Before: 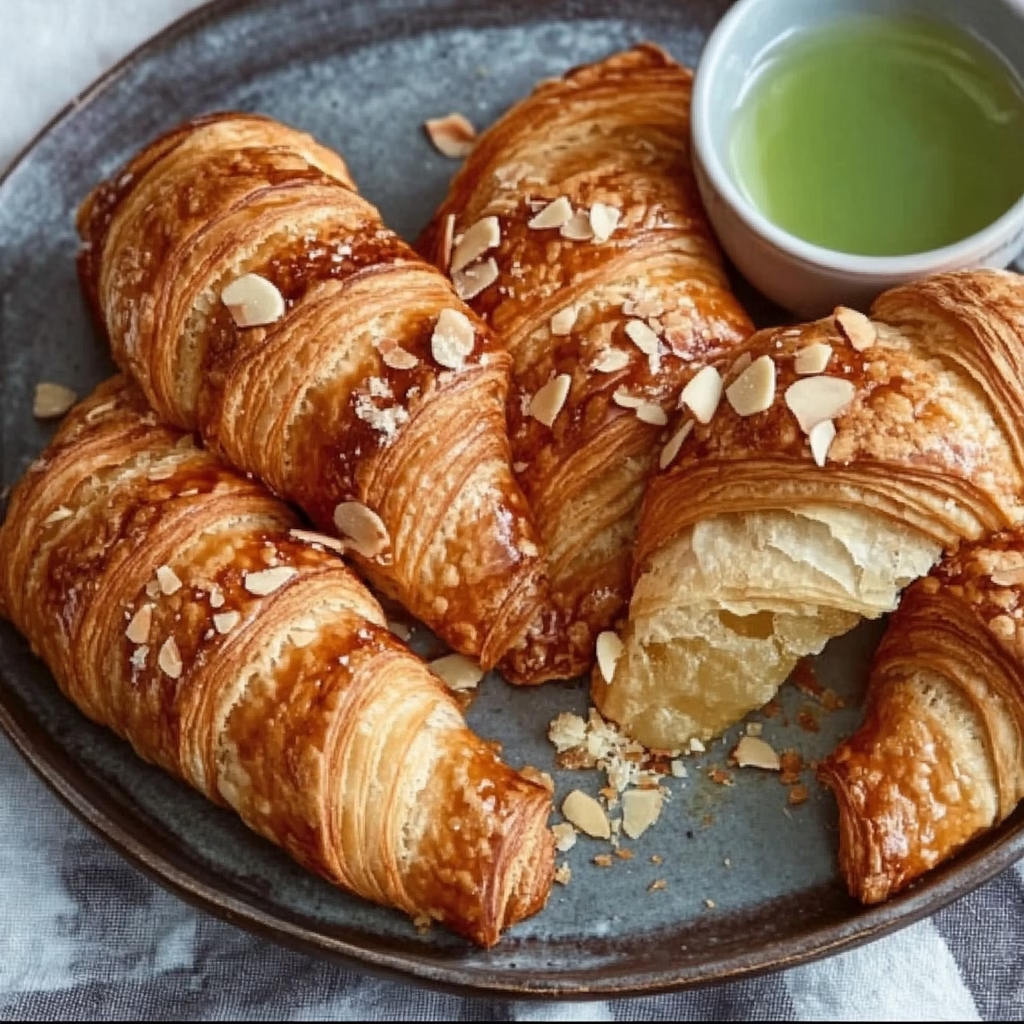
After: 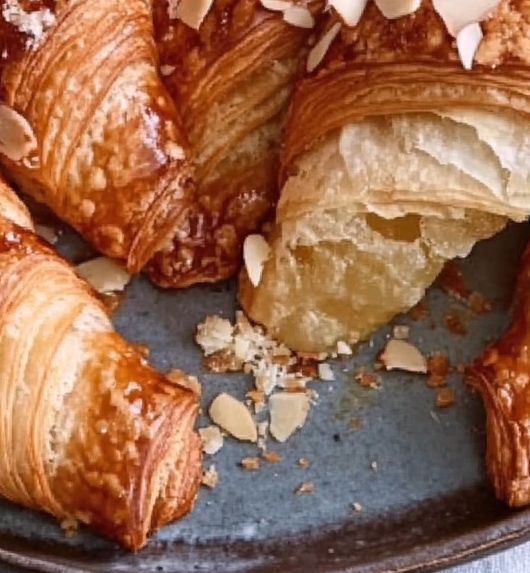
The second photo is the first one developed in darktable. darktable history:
crop: left 34.479%, top 38.822%, right 13.718%, bottom 5.172%
white balance: red 1.05, blue 1.072
exposure: exposure -0.064 EV, compensate highlight preservation false
